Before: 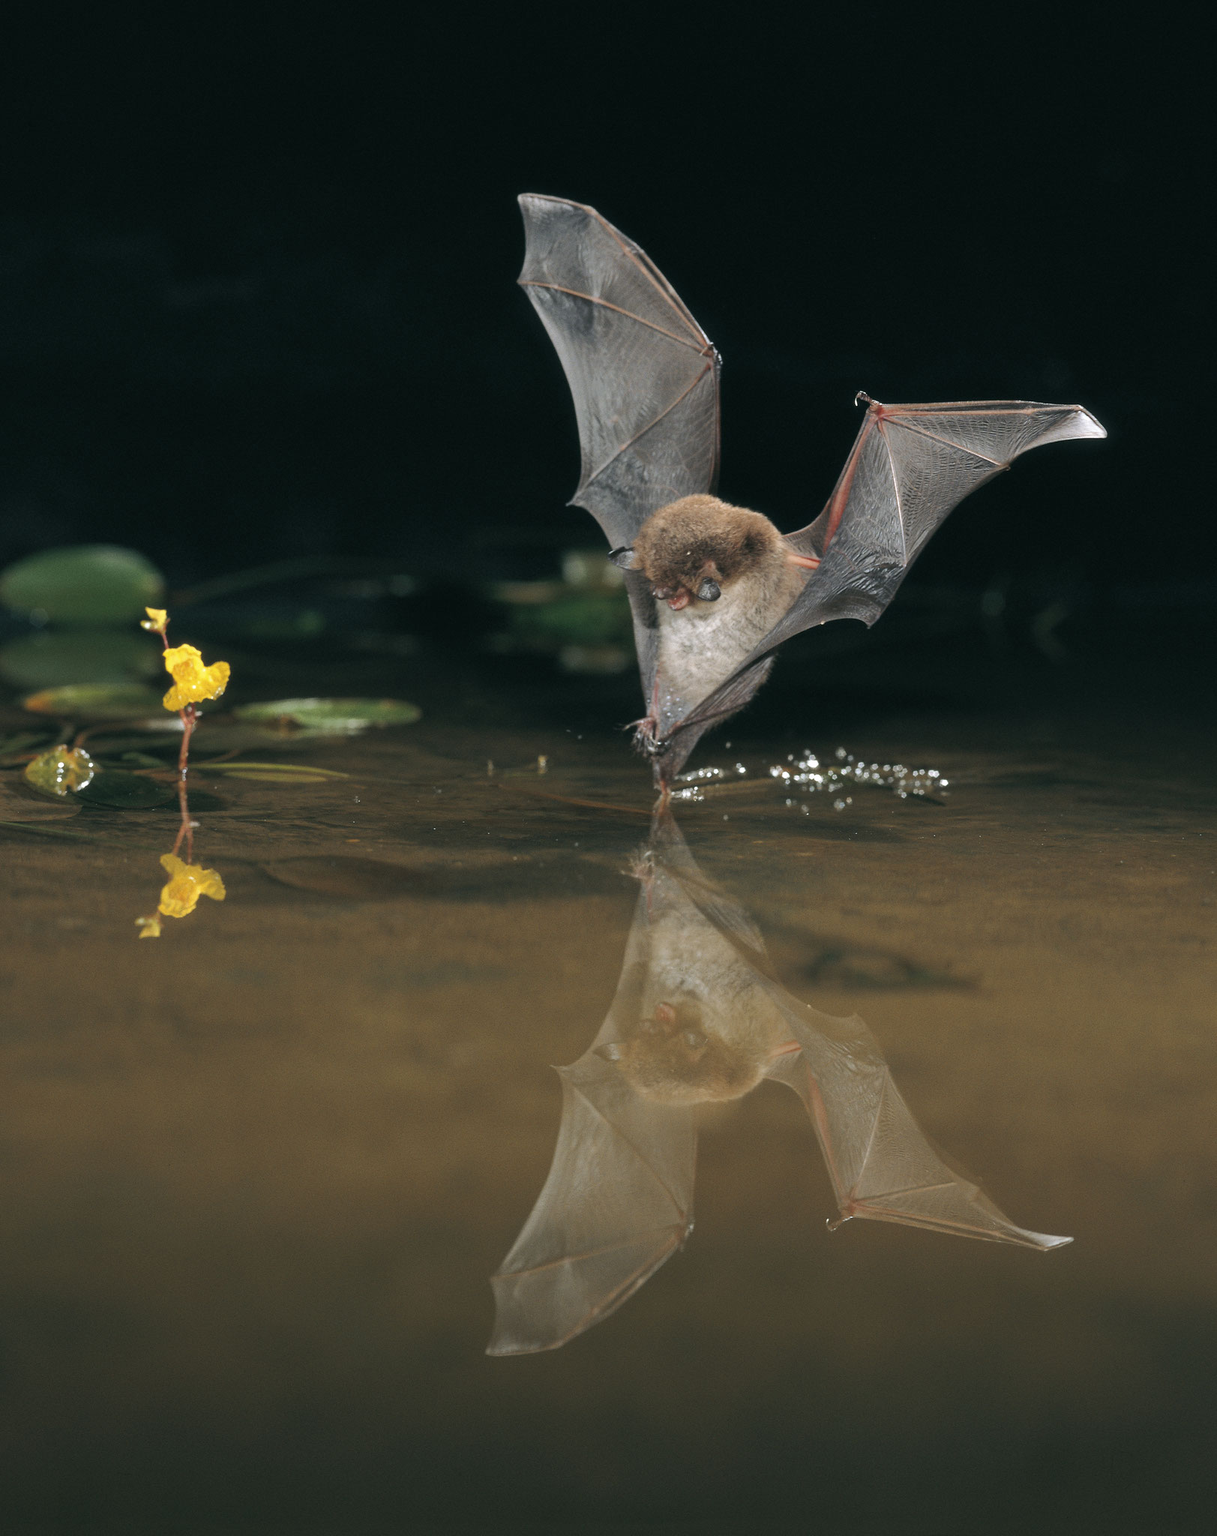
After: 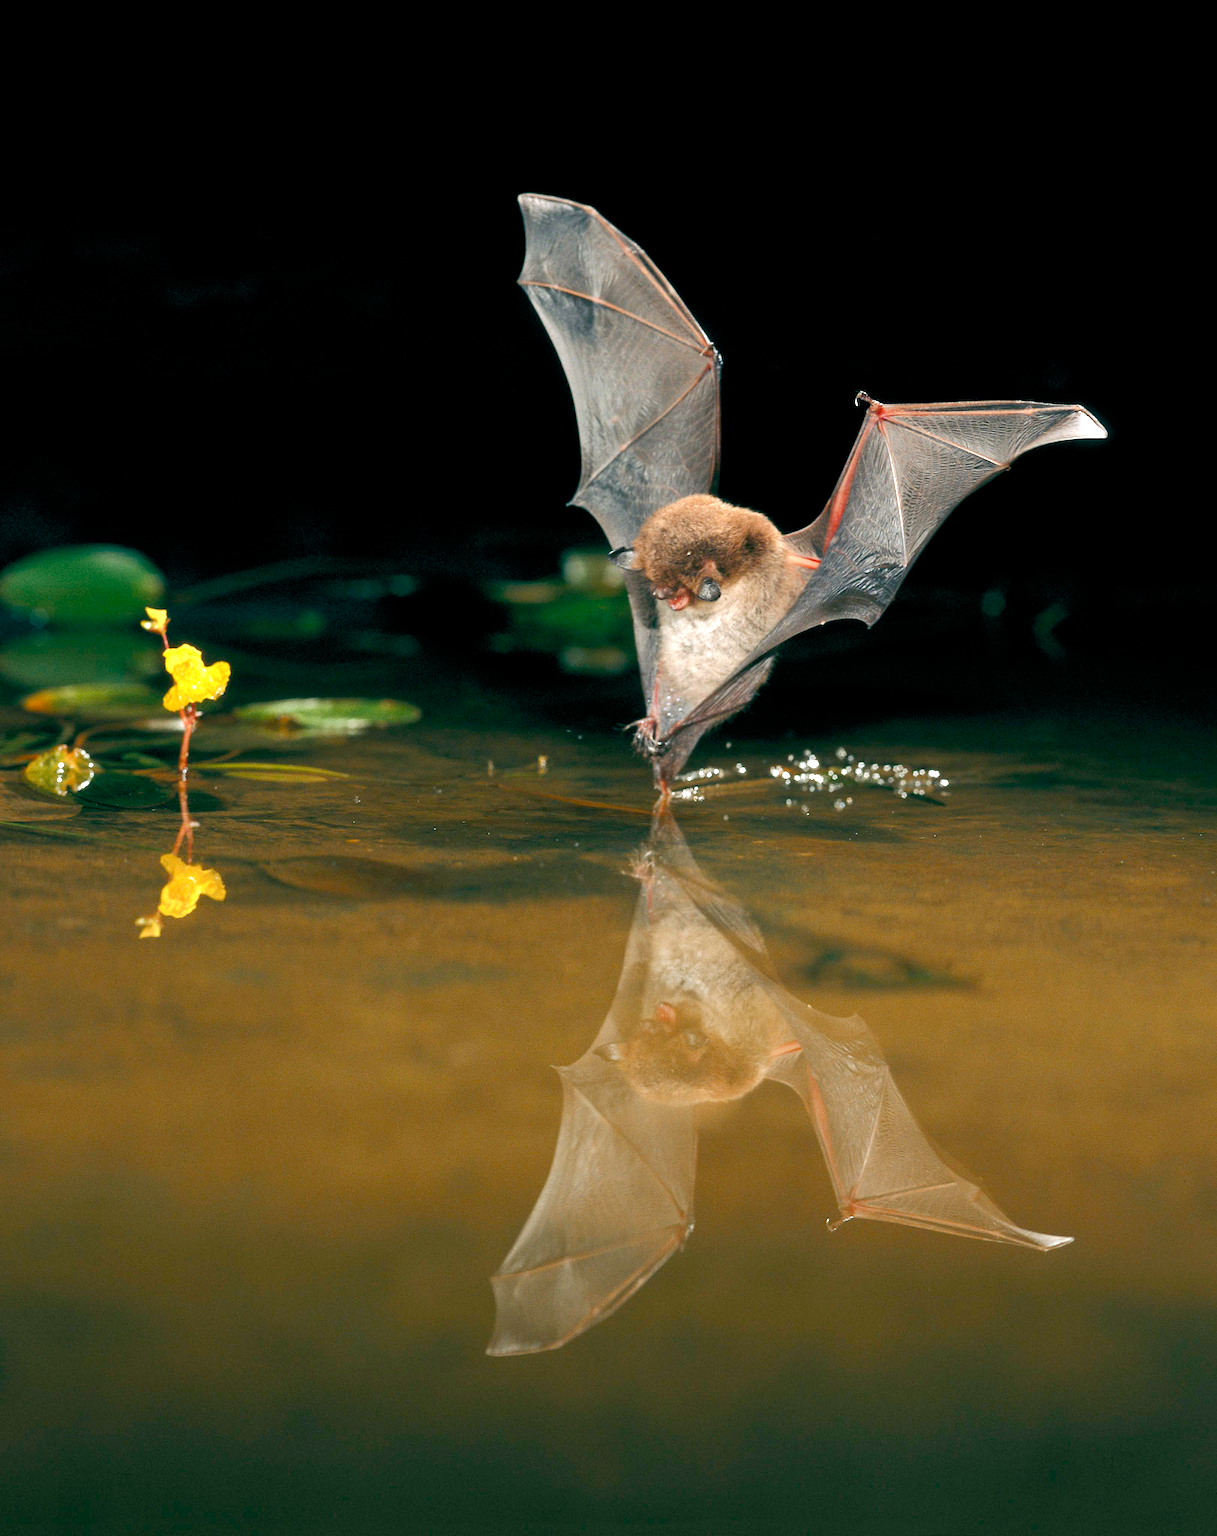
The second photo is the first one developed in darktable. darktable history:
exposure: exposure 0.74 EV, compensate highlight preservation false
color balance rgb: shadows lift › chroma 1%, shadows lift › hue 240.84°, highlights gain › chroma 2%, highlights gain › hue 73.2°, global offset › luminance -0.5%, perceptual saturation grading › global saturation 20%, perceptual saturation grading › highlights -25%, perceptual saturation grading › shadows 50%, global vibrance 15%
